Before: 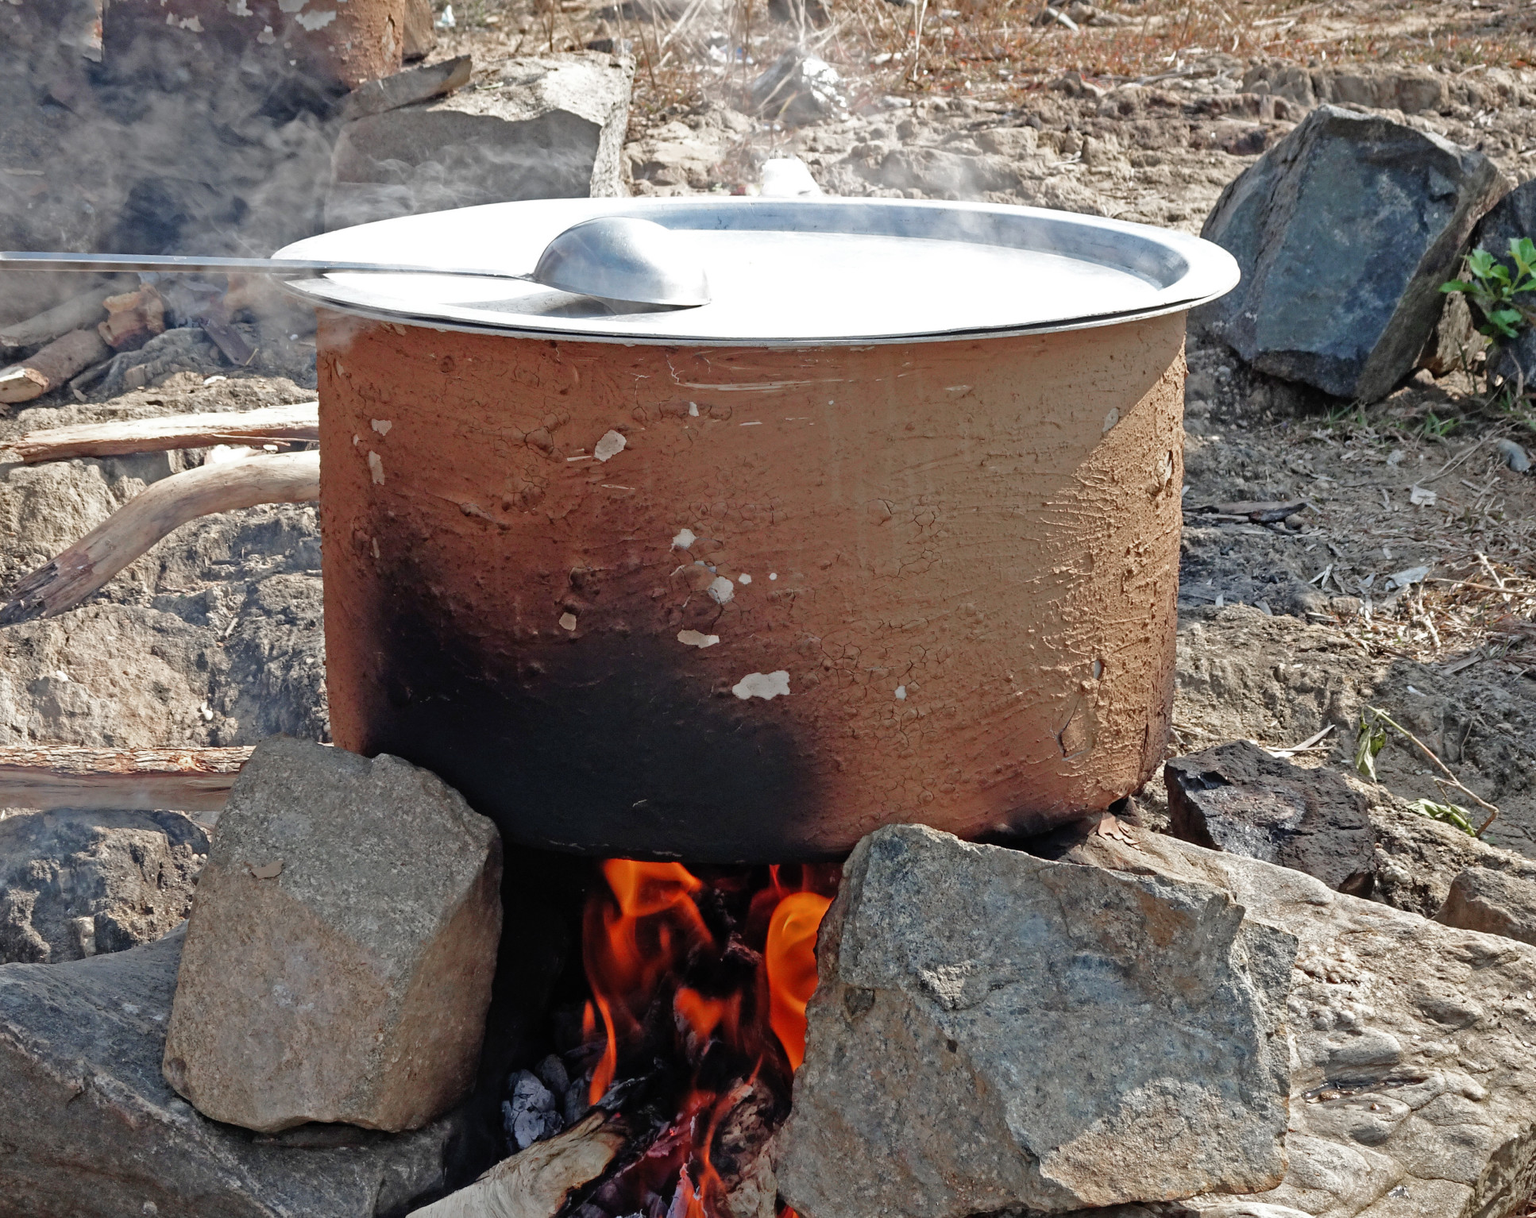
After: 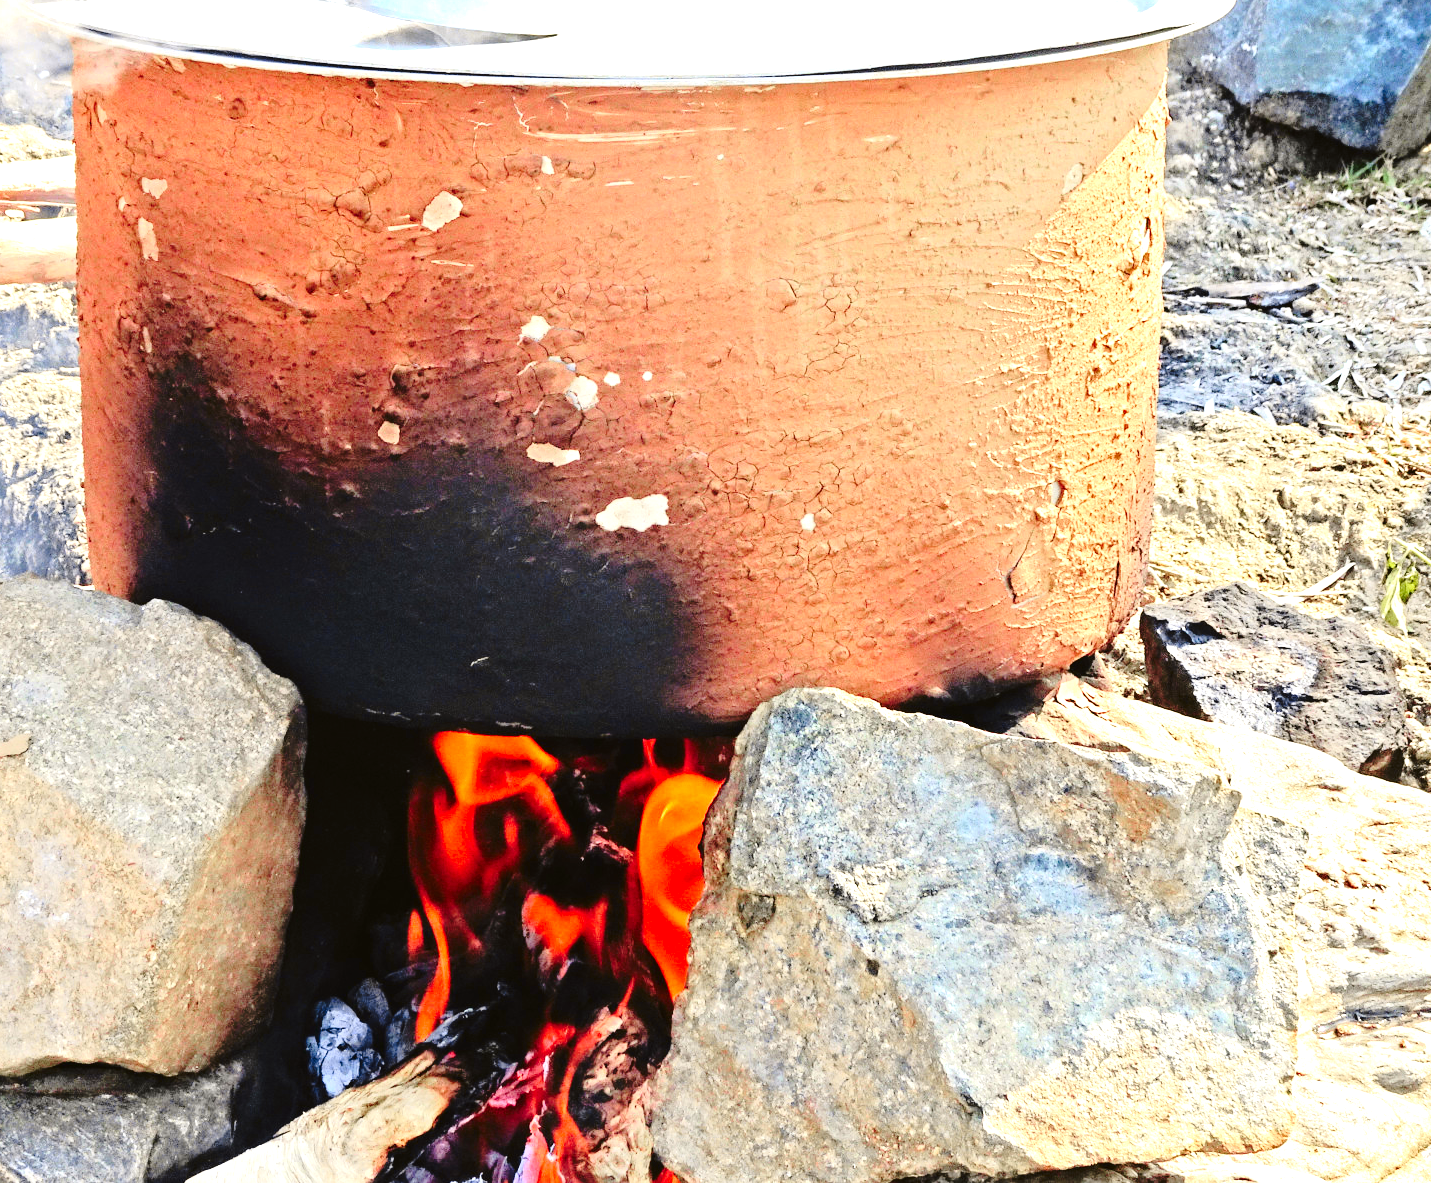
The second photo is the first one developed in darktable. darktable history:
crop: left 16.871%, top 22.857%, right 9.116%
contrast brightness saturation: contrast -0.02, brightness -0.01, saturation 0.03
tone curve: curves: ch0 [(0, 0.021) (0.049, 0.044) (0.152, 0.14) (0.328, 0.377) (0.473, 0.543) (0.641, 0.705) (0.85, 0.894) (1, 0.969)]; ch1 [(0, 0) (0.302, 0.331) (0.433, 0.432) (0.472, 0.47) (0.502, 0.503) (0.527, 0.516) (0.564, 0.573) (0.614, 0.626) (0.677, 0.701) (0.859, 0.885) (1, 1)]; ch2 [(0, 0) (0.33, 0.301) (0.447, 0.44) (0.487, 0.496) (0.502, 0.516) (0.535, 0.563) (0.565, 0.597) (0.608, 0.641) (1, 1)], color space Lab, independent channels, preserve colors none
base curve: curves: ch0 [(0, 0) (0.073, 0.04) (0.157, 0.139) (0.492, 0.492) (0.758, 0.758) (1, 1)], preserve colors none
exposure: exposure 2.04 EV, compensate highlight preservation false
